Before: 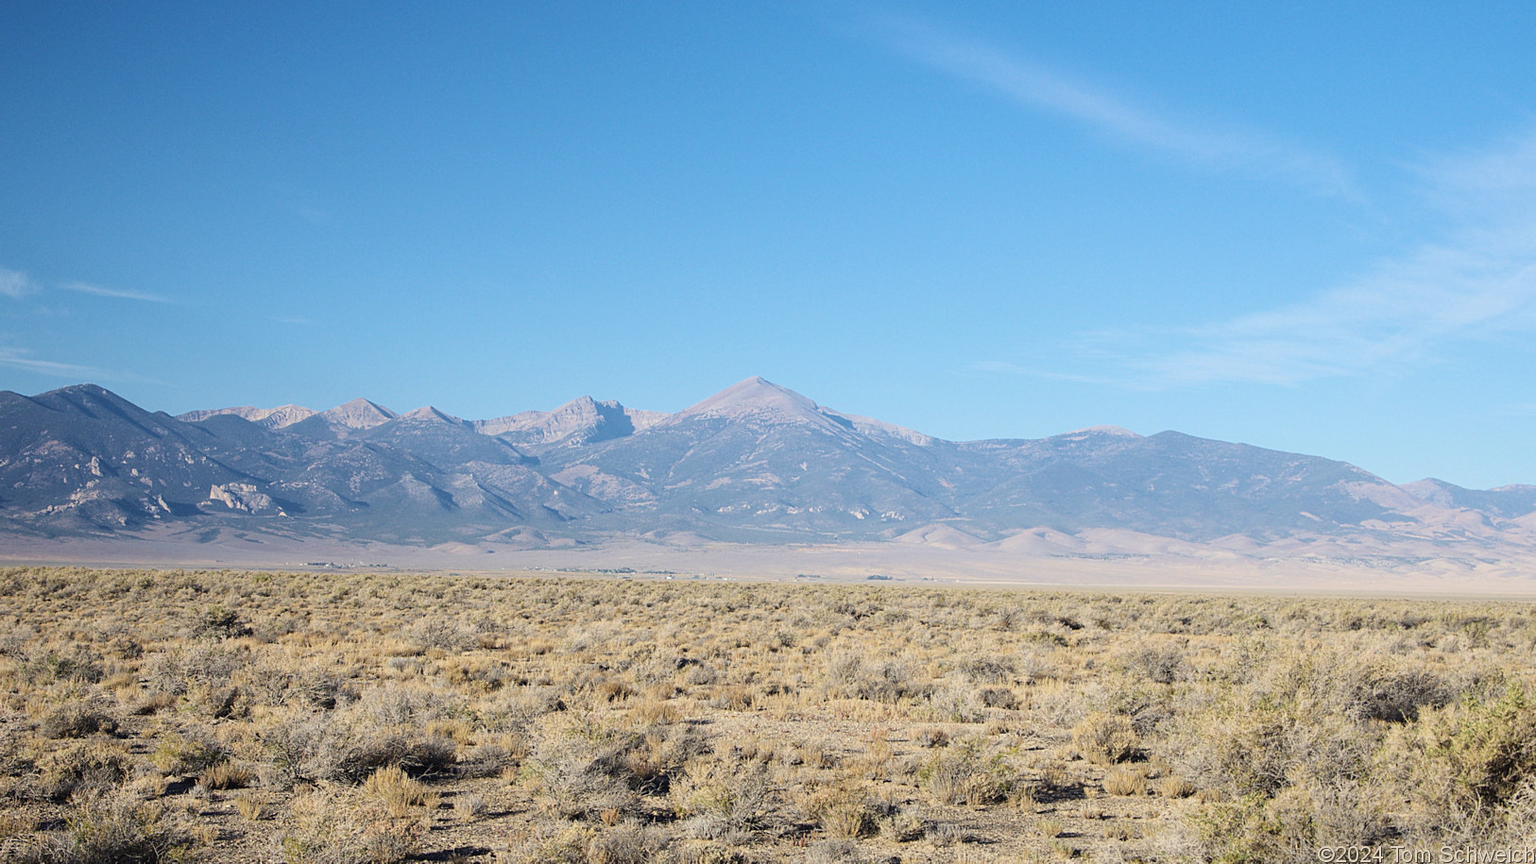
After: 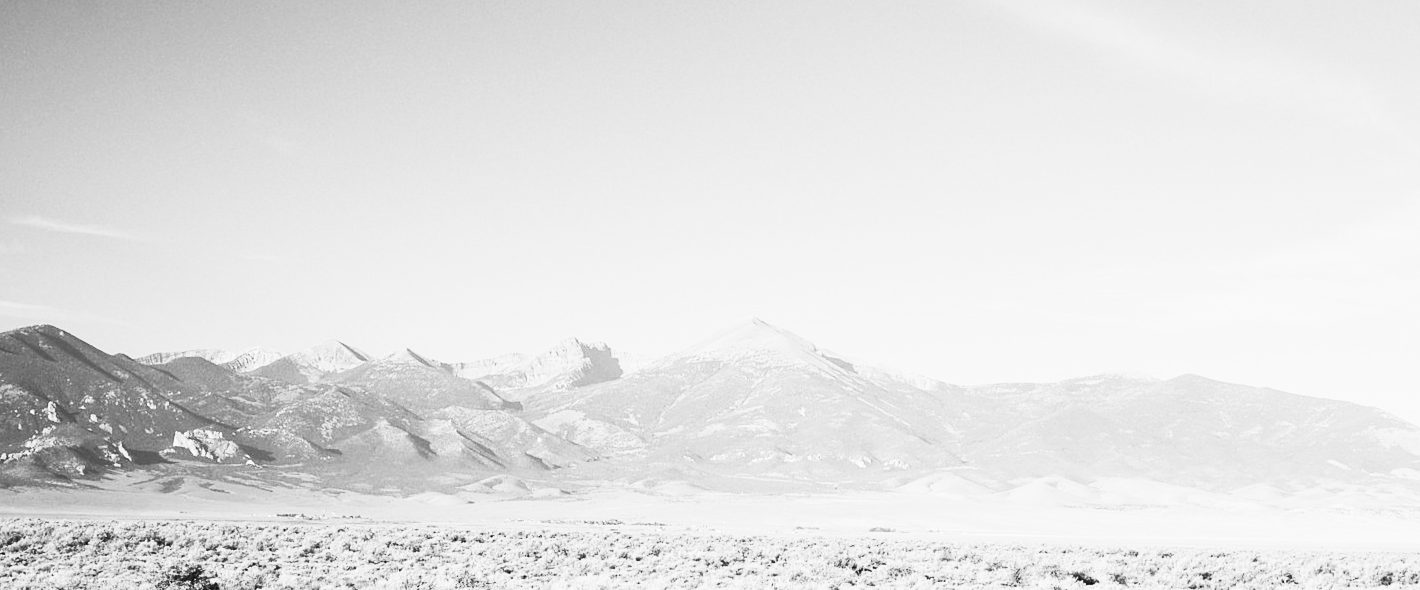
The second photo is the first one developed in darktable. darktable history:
monochrome: on, module defaults
contrast brightness saturation: contrast 0.53, brightness 0.47, saturation -1
crop: left 3.015%, top 8.969%, right 9.647%, bottom 26.457%
